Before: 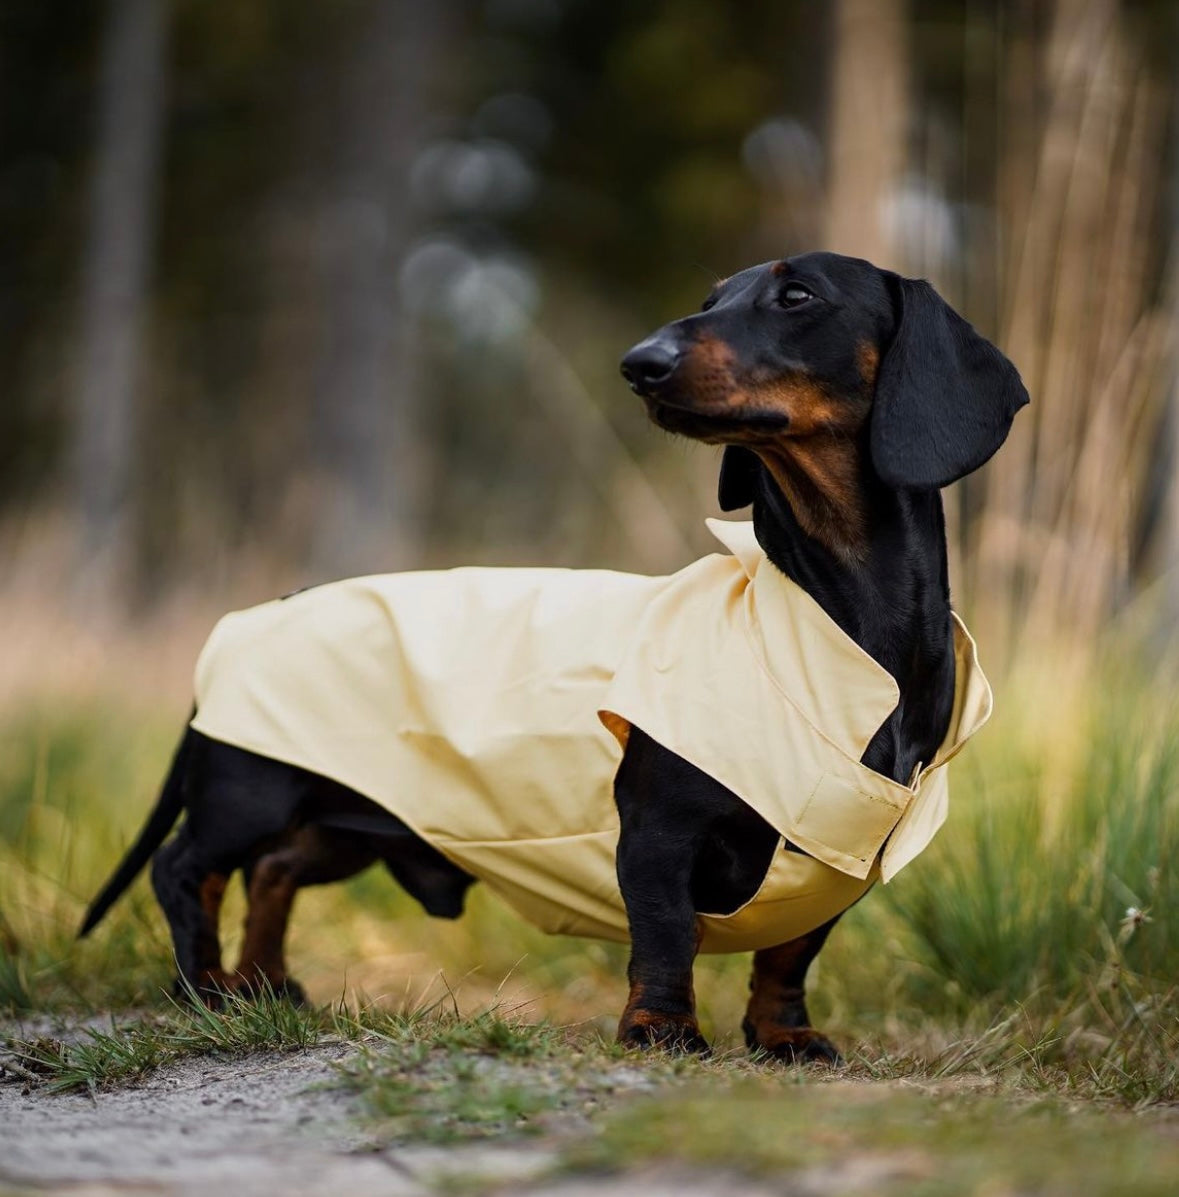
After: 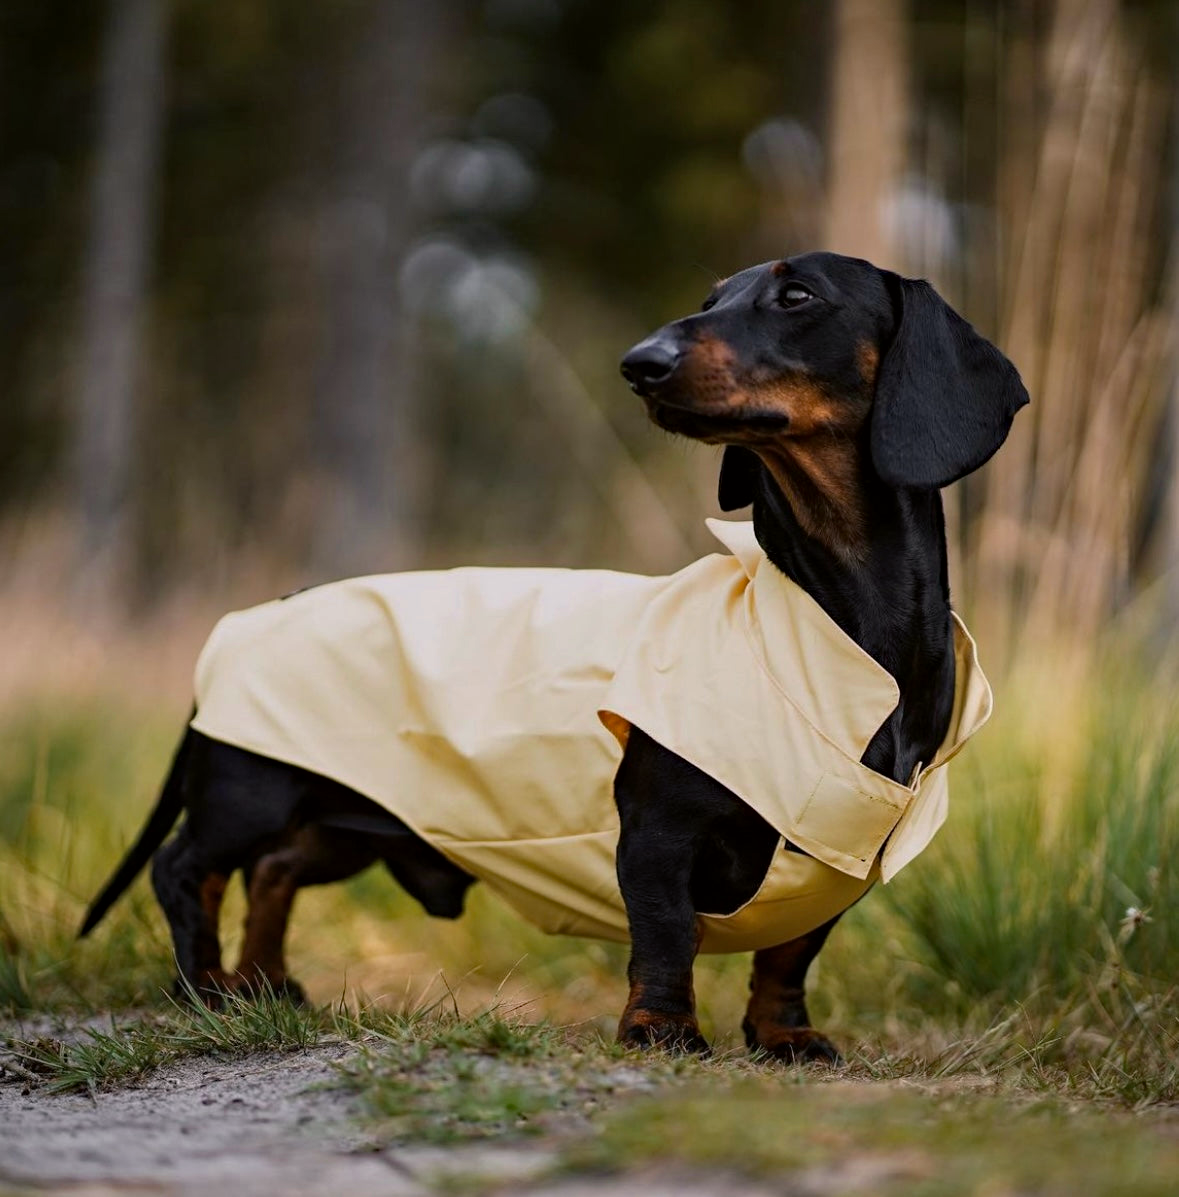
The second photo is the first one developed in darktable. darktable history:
haze removal: compatibility mode true, adaptive false
color correction: highlights a* 3.12, highlights b* -1.55, shadows a* -0.101, shadows b* 2.52, saturation 0.98
exposure: exposure -0.21 EV, compensate highlight preservation false
shadows and highlights: radius 125.46, shadows 30.51, highlights -30.51, low approximation 0.01, soften with gaussian
